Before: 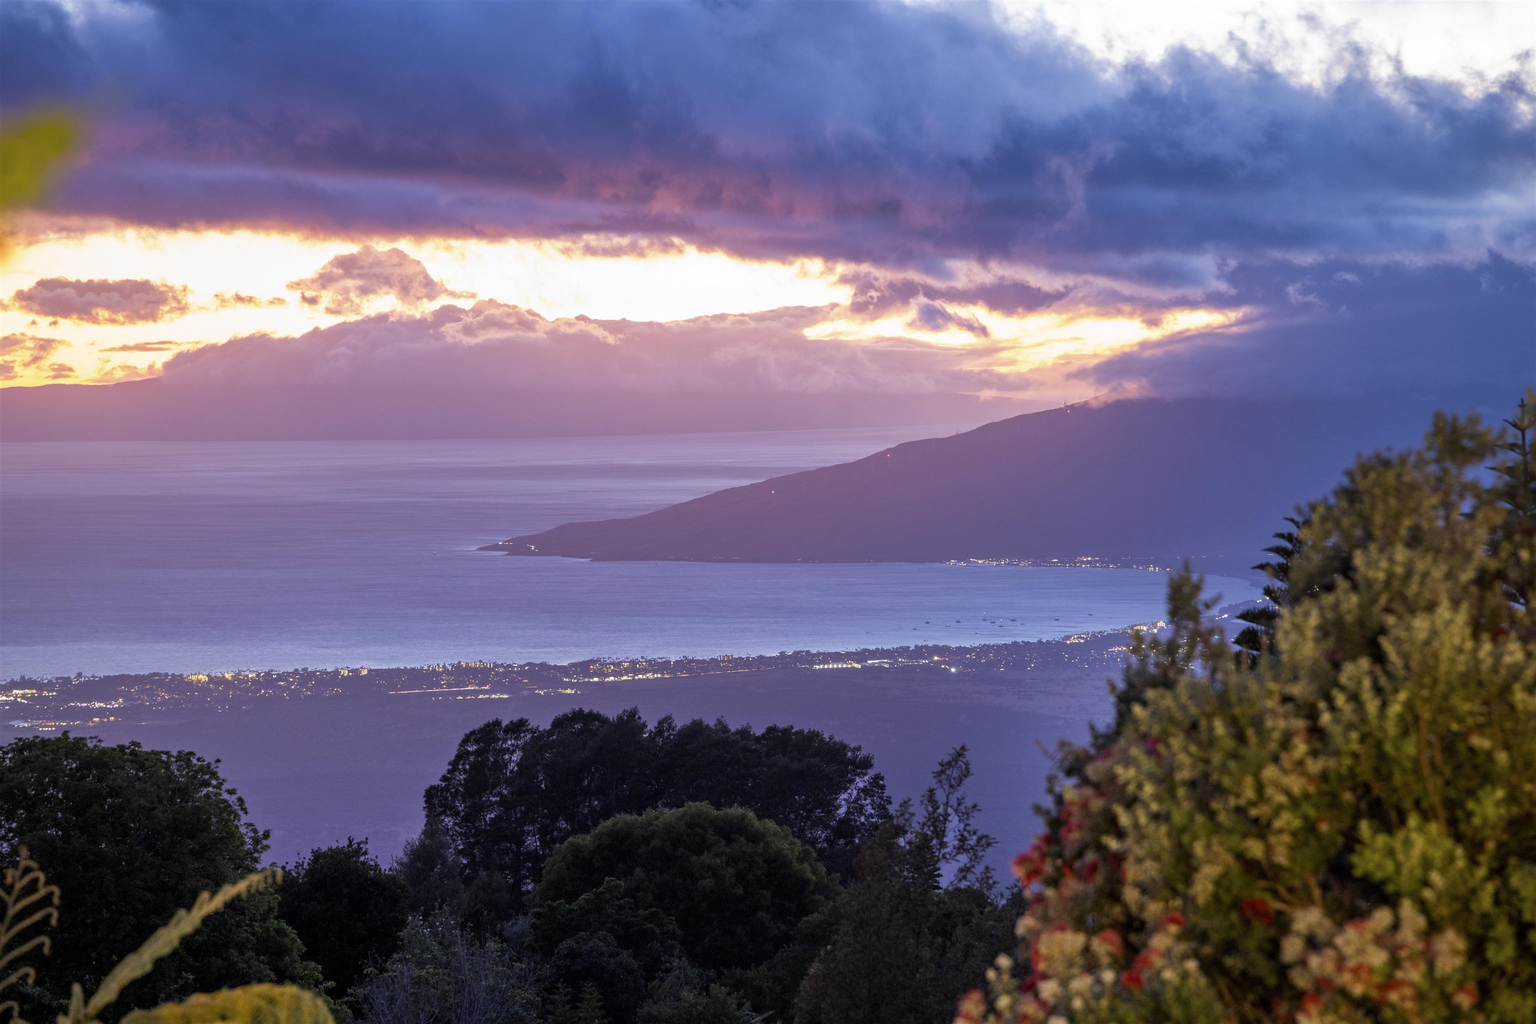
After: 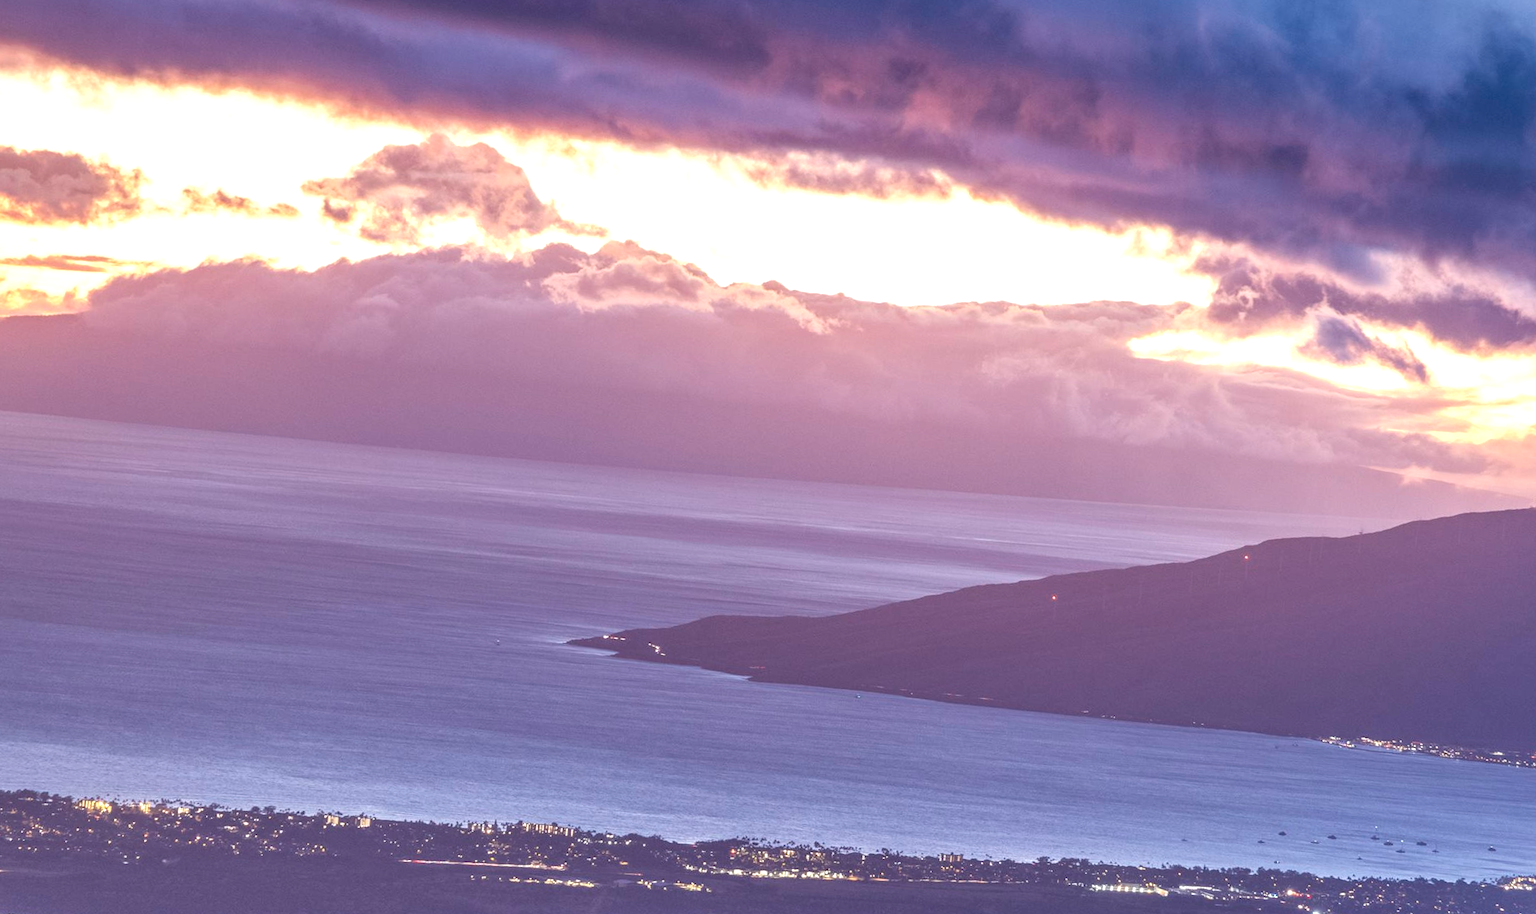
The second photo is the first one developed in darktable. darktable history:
crop and rotate: angle -5.68°, left 2.183%, top 6.734%, right 27.343%, bottom 30.36%
local contrast: highlights 57%, detail 146%
